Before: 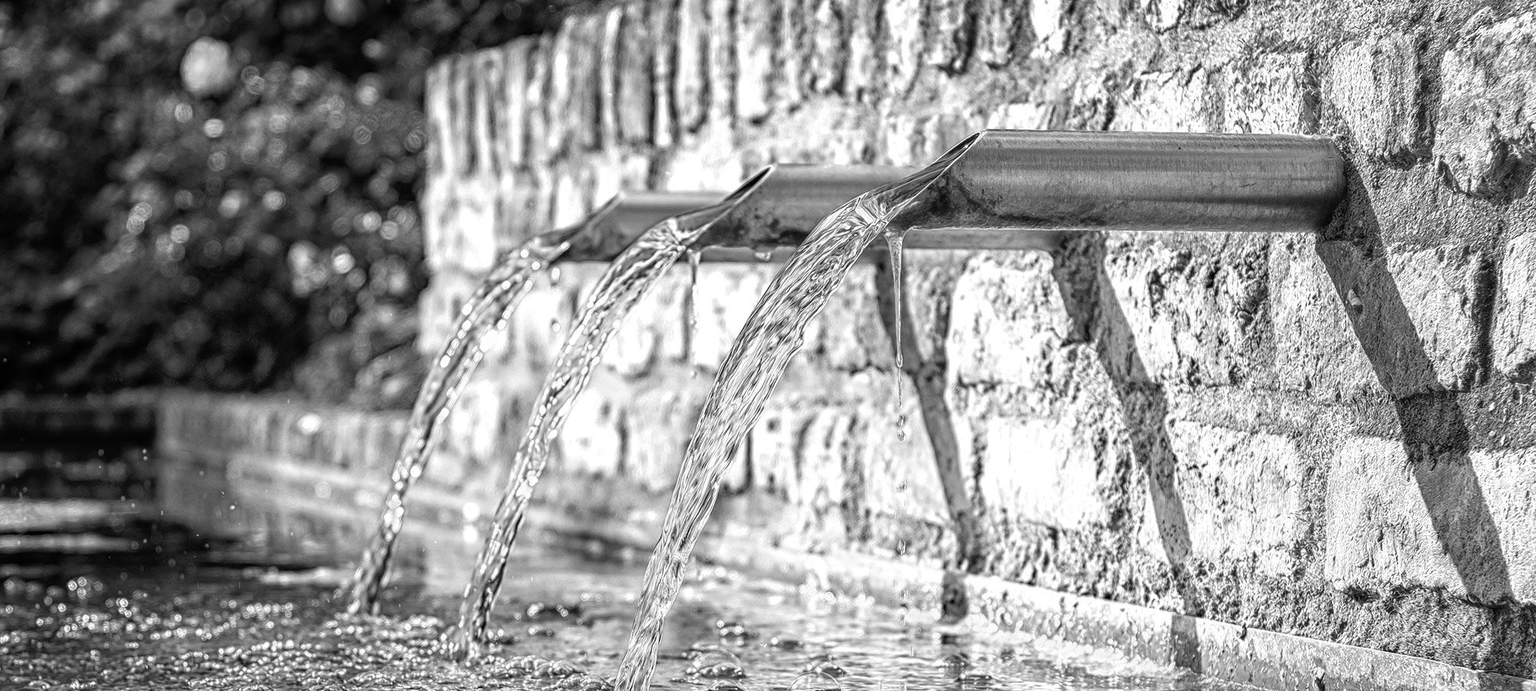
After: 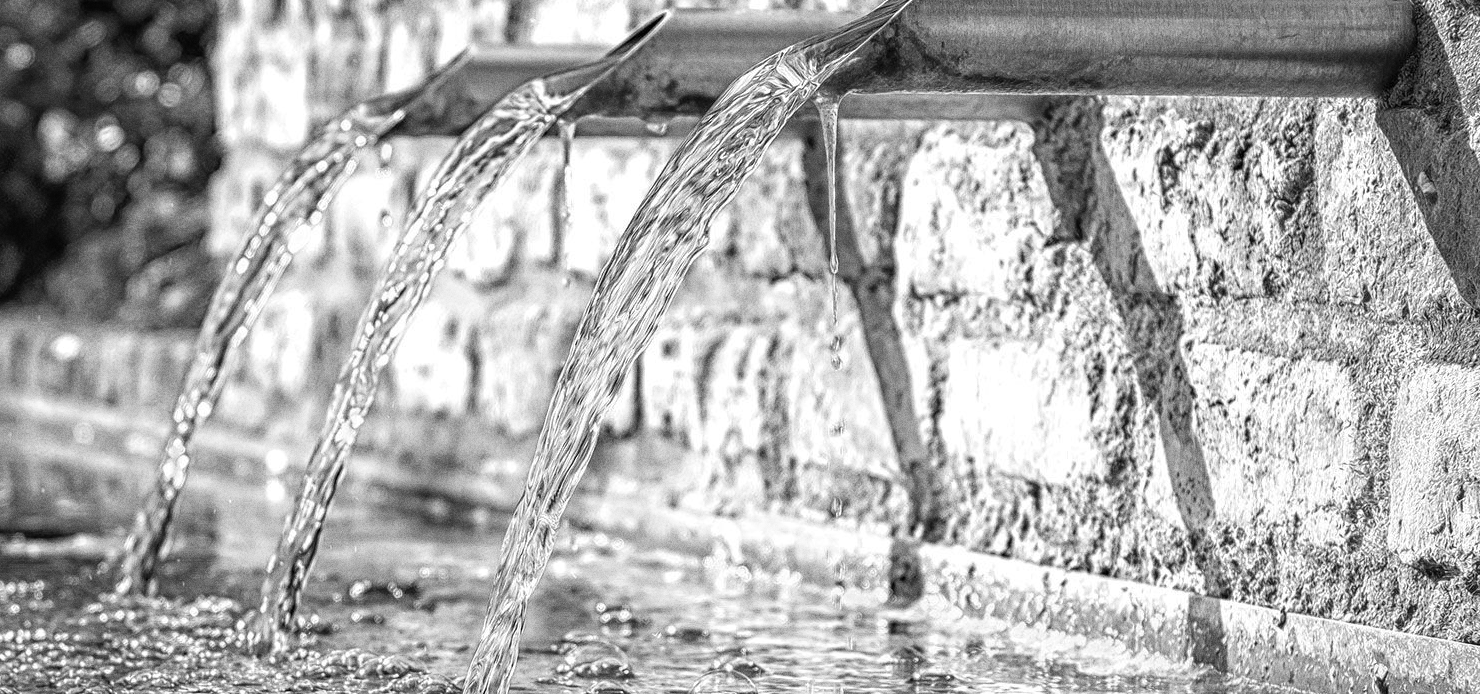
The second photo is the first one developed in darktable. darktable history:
grain: coarseness 8.68 ISO, strength 31.94%
crop: left 16.871%, top 22.857%, right 9.116%
tone equalizer: on, module defaults
